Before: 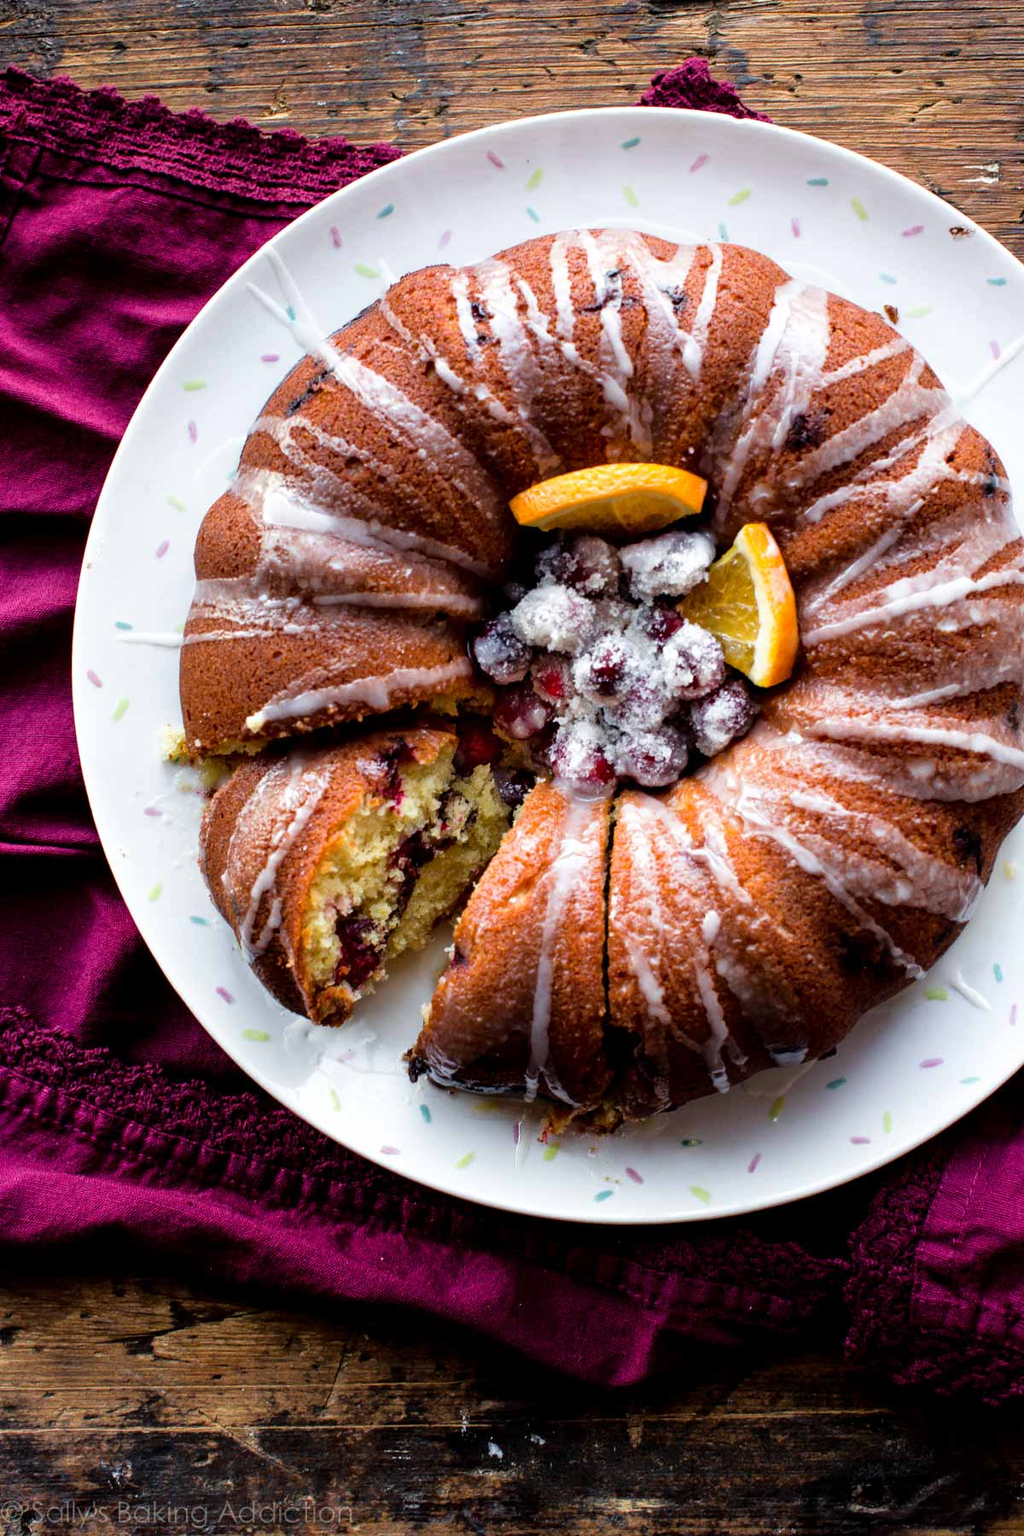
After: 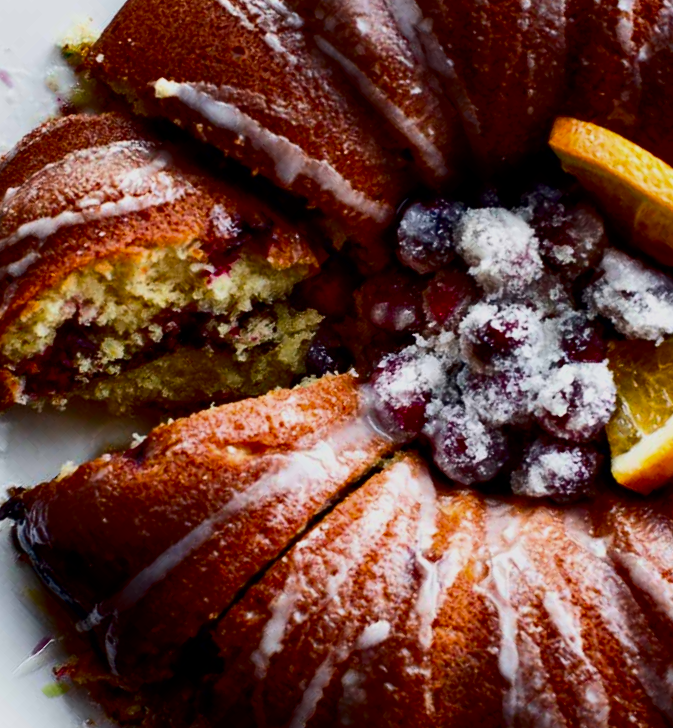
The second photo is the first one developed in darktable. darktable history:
contrast brightness saturation: contrast 0.305, brightness -0.071, saturation 0.174
exposure: black level correction 0.009, exposure -0.643 EV, compensate highlight preservation false
crop and rotate: angle -44.95°, top 16.8%, right 0.81%, bottom 11.673%
